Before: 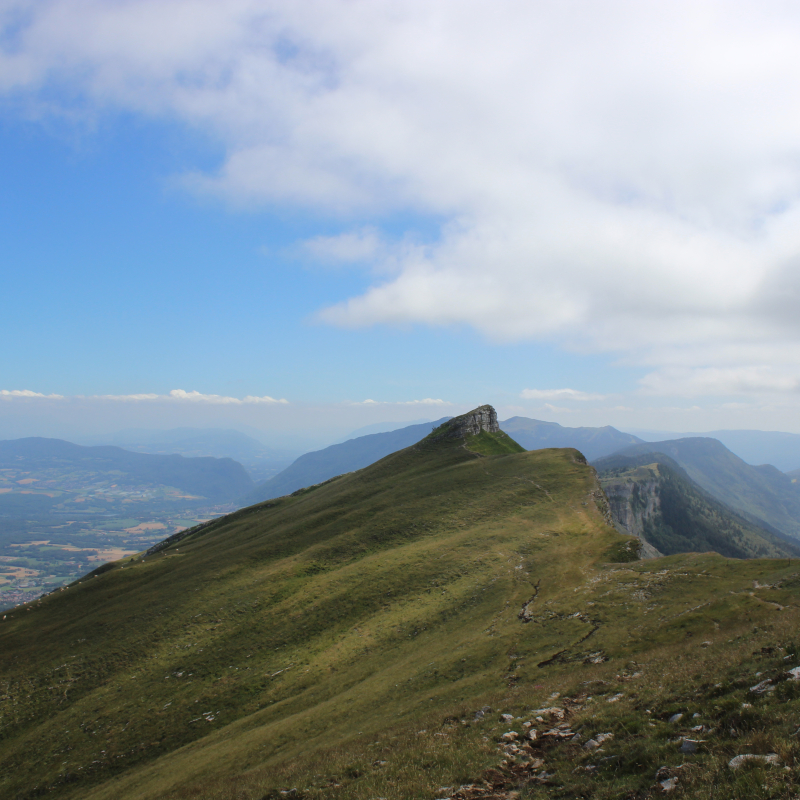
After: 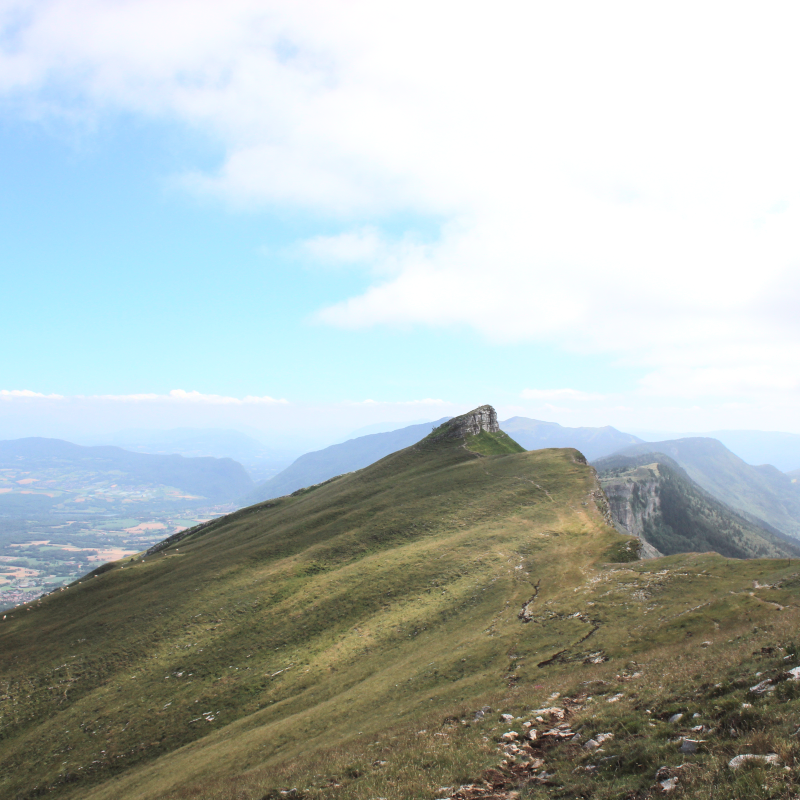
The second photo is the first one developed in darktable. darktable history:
exposure: black level correction 0.001, exposure 0.5 EV, compensate exposure bias true, compensate highlight preservation false
tone curve: curves: ch0 [(0.003, 0.029) (0.188, 0.252) (0.46, 0.56) (0.608, 0.748) (0.871, 0.955) (1, 1)]; ch1 [(0, 0) (0.35, 0.356) (0.45, 0.453) (0.508, 0.515) (0.618, 0.634) (1, 1)]; ch2 [(0, 0) (0.456, 0.469) (0.5, 0.5) (0.634, 0.625) (1, 1)], color space Lab, independent channels, preserve colors none
